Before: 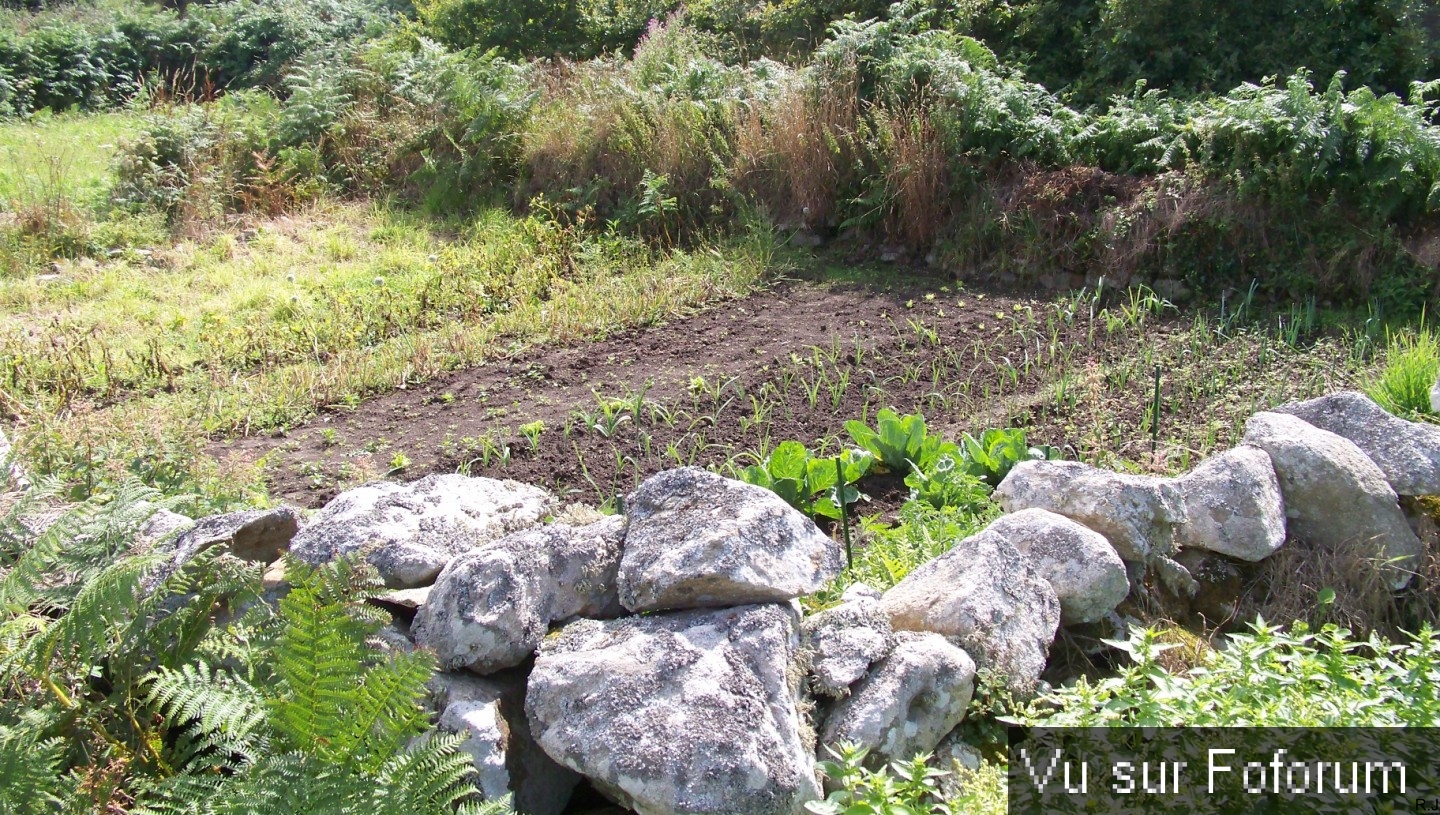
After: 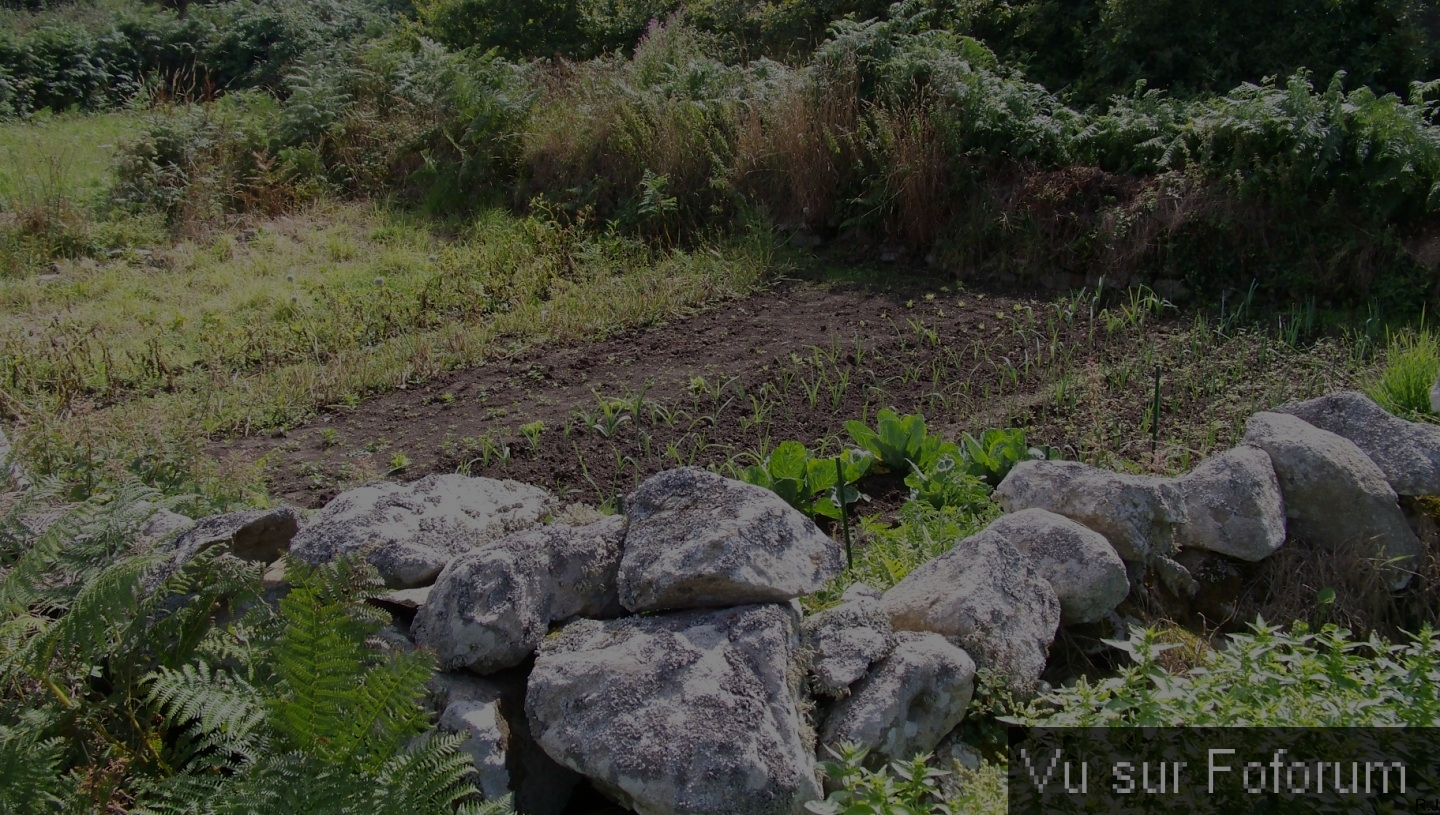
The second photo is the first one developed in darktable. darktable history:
exposure: exposure -2.081 EV, compensate highlight preservation false
